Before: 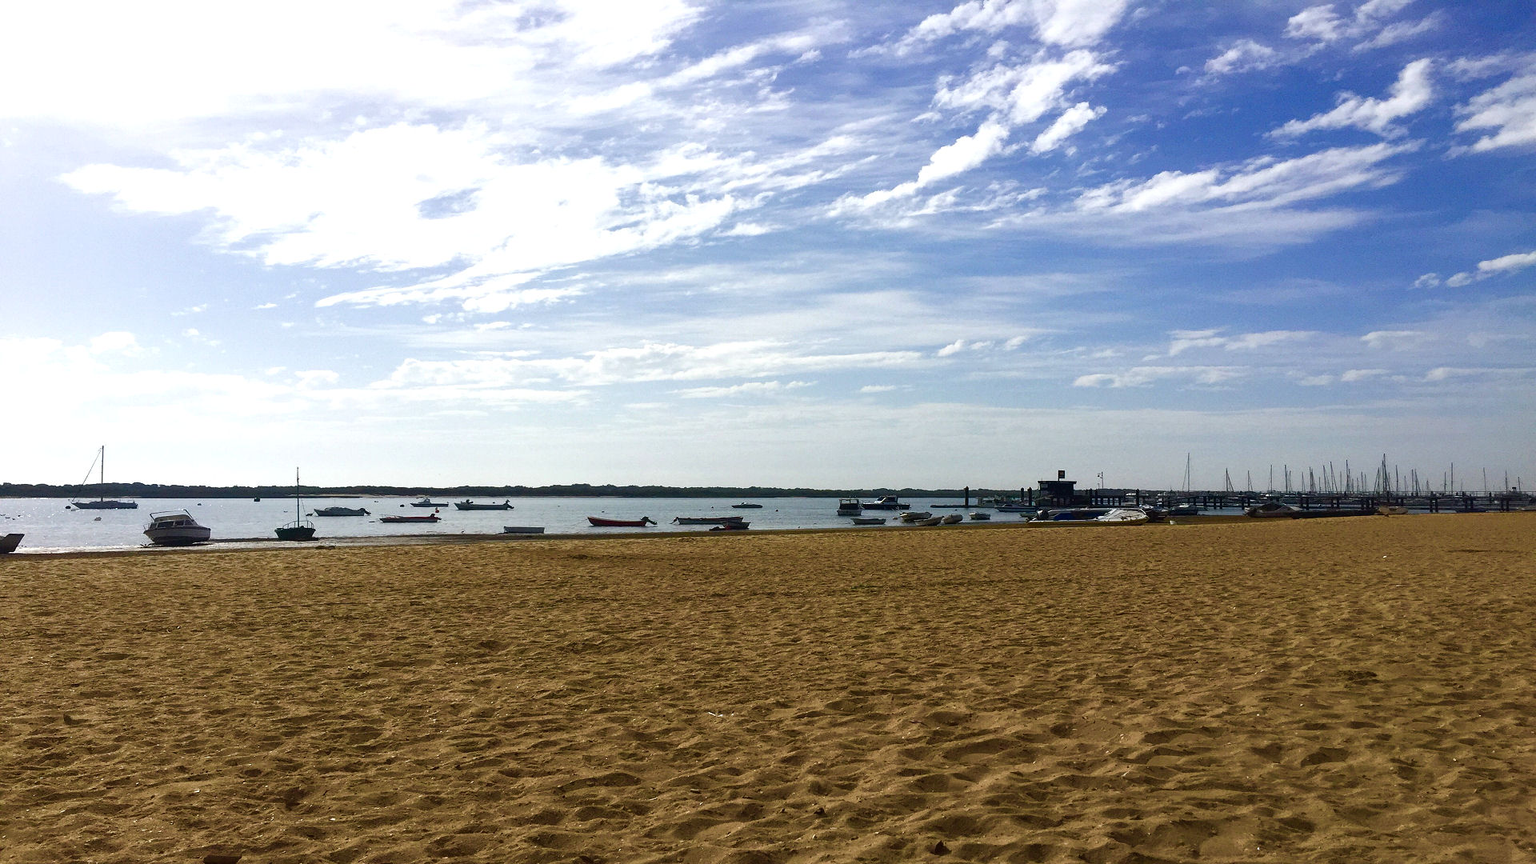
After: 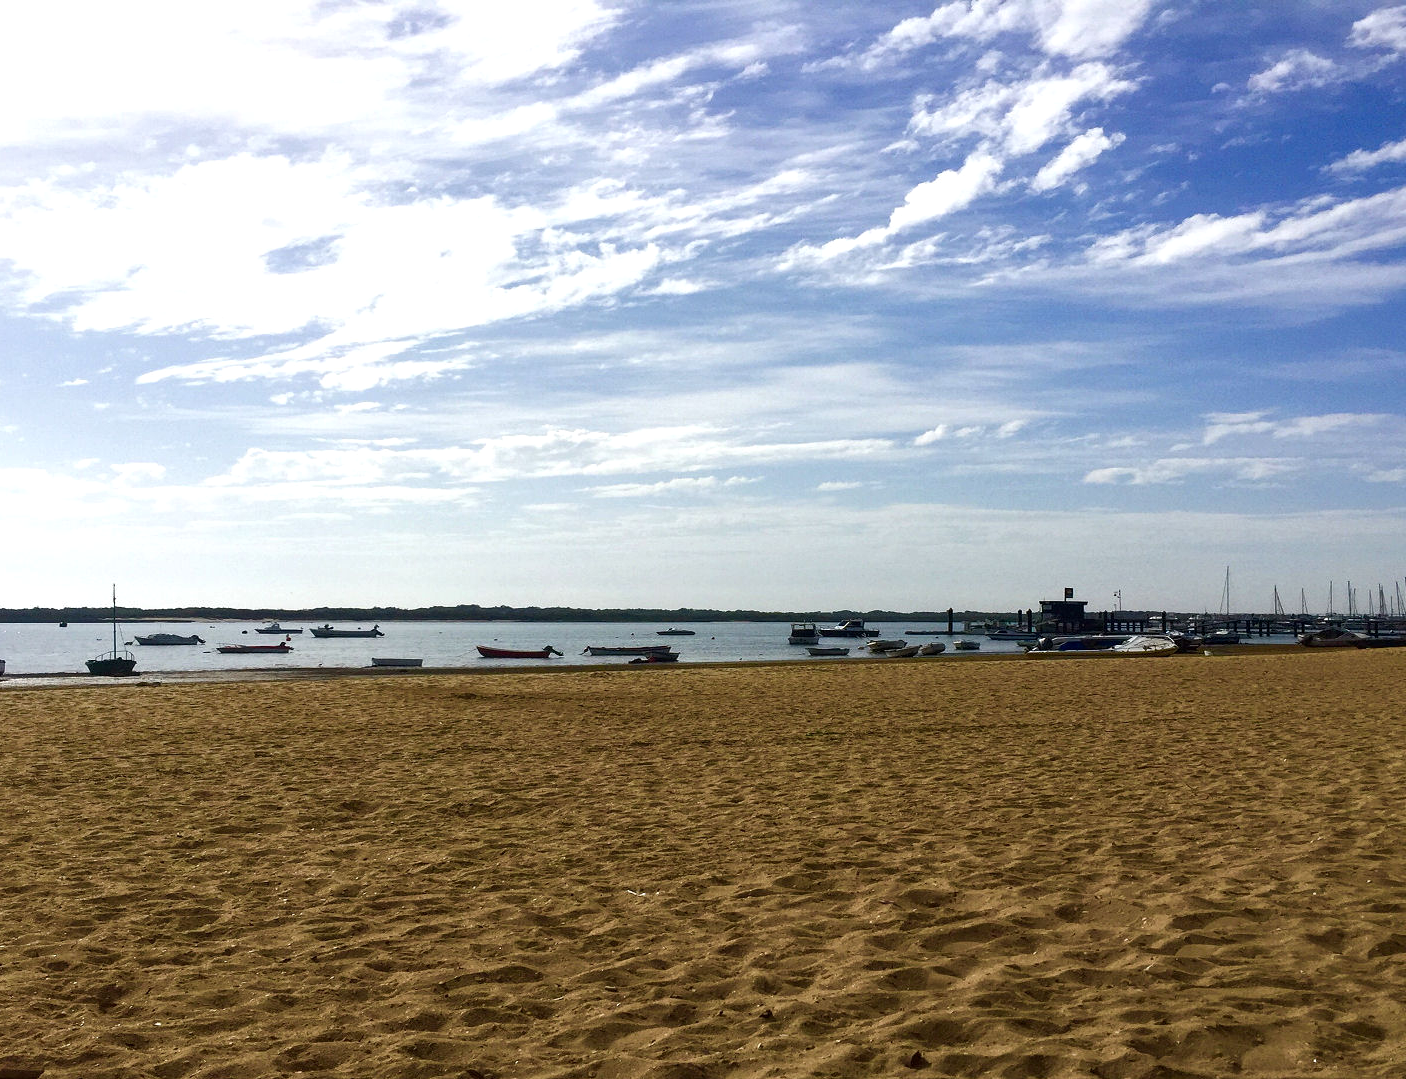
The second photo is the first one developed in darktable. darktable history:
local contrast: highlights 100%, shadows 100%, detail 120%, midtone range 0.2
crop: left 13.443%, right 13.31%
